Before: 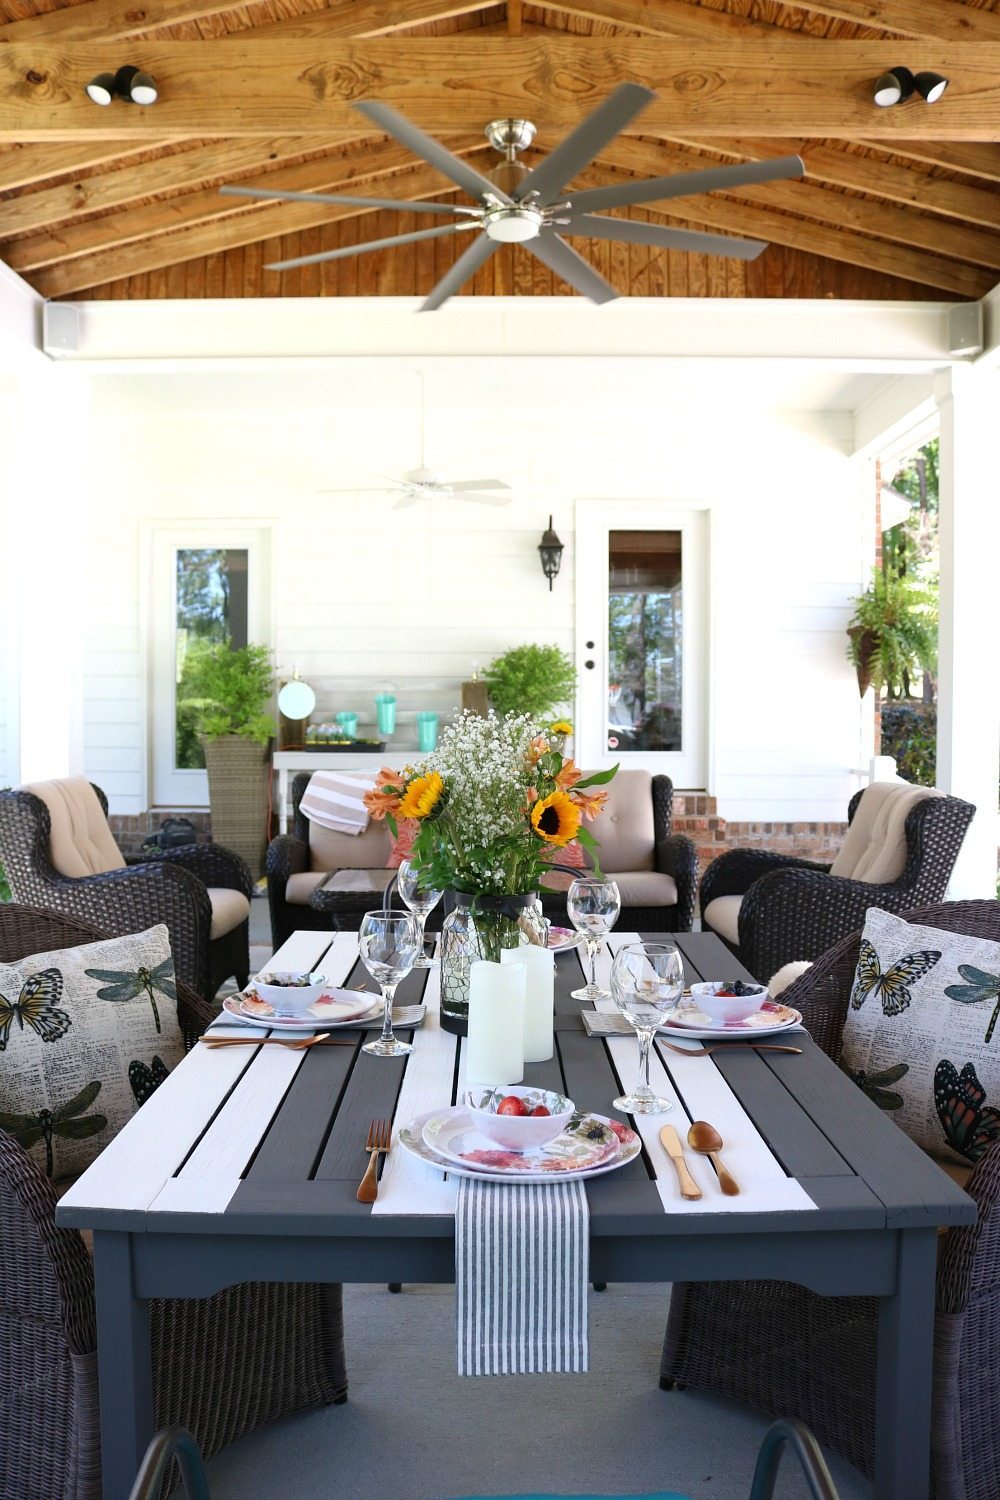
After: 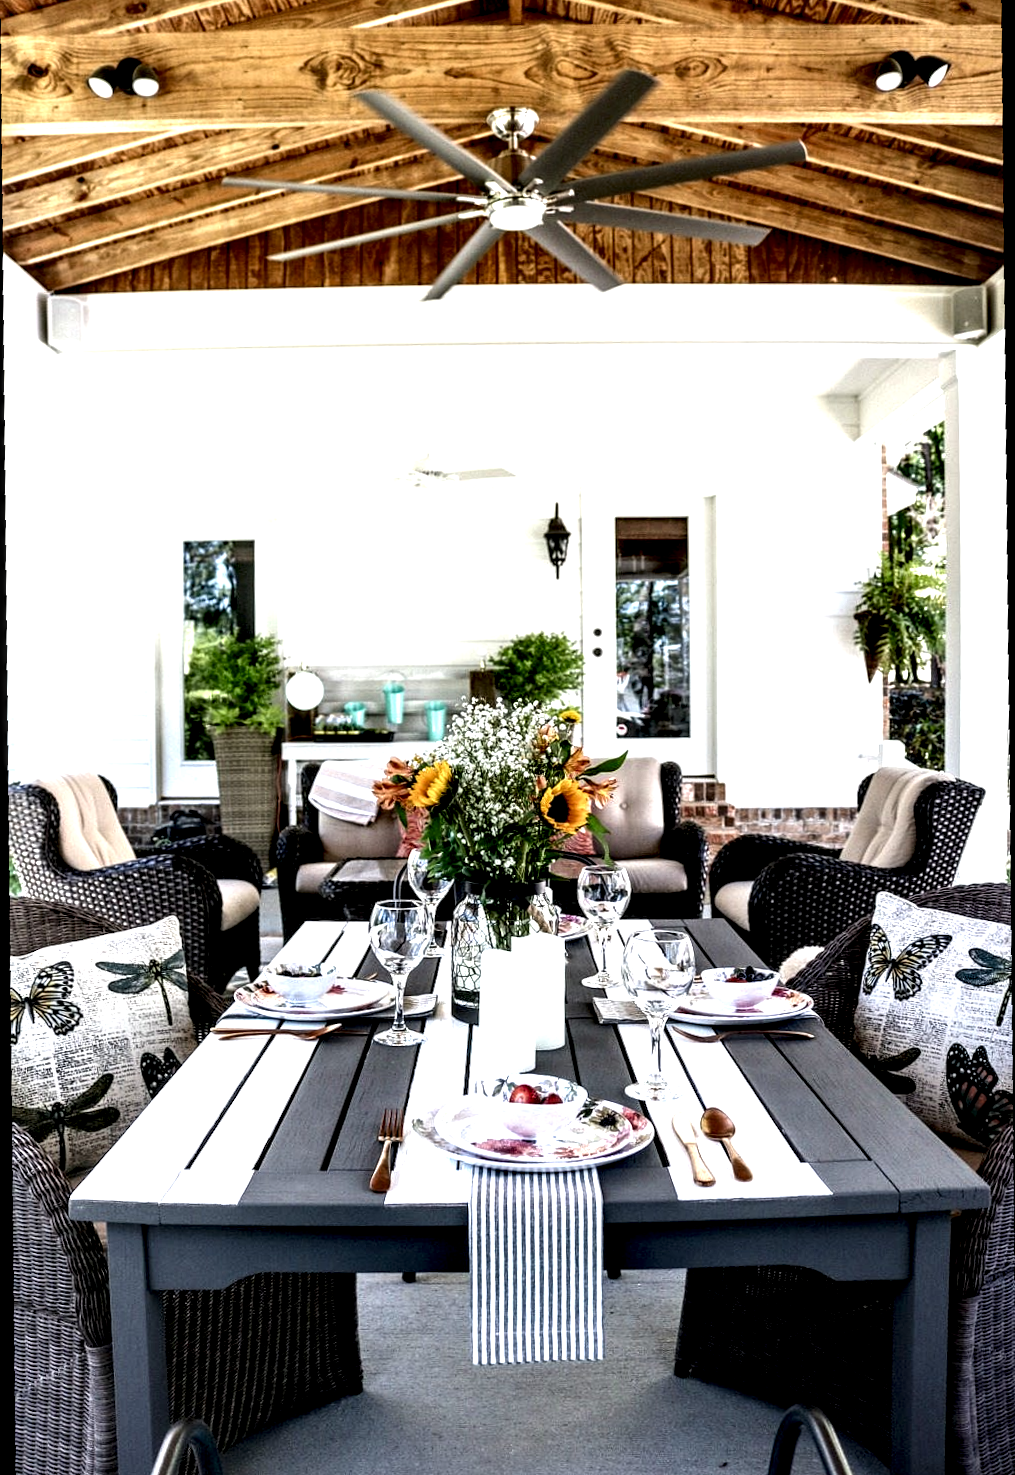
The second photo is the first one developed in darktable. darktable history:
rotate and perspective: rotation -2.29°, automatic cropping off
local contrast: highlights 115%, shadows 42%, detail 293%
crop and rotate: angle -1.69°
shadows and highlights: shadows 12, white point adjustment 1.2, highlights -0.36, soften with gaussian
